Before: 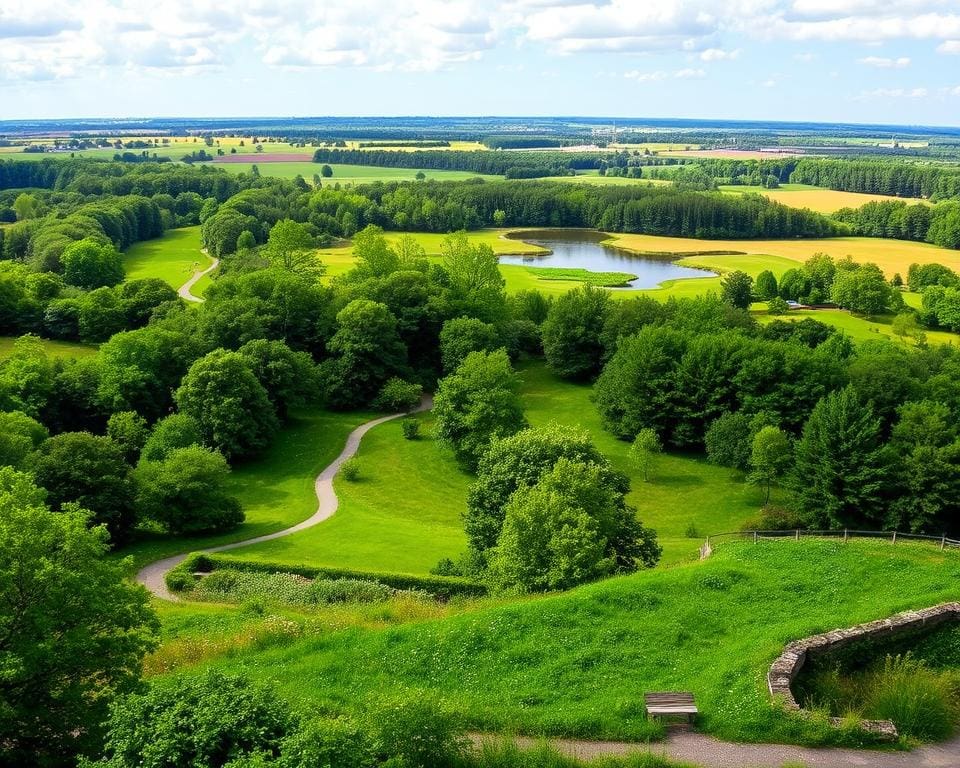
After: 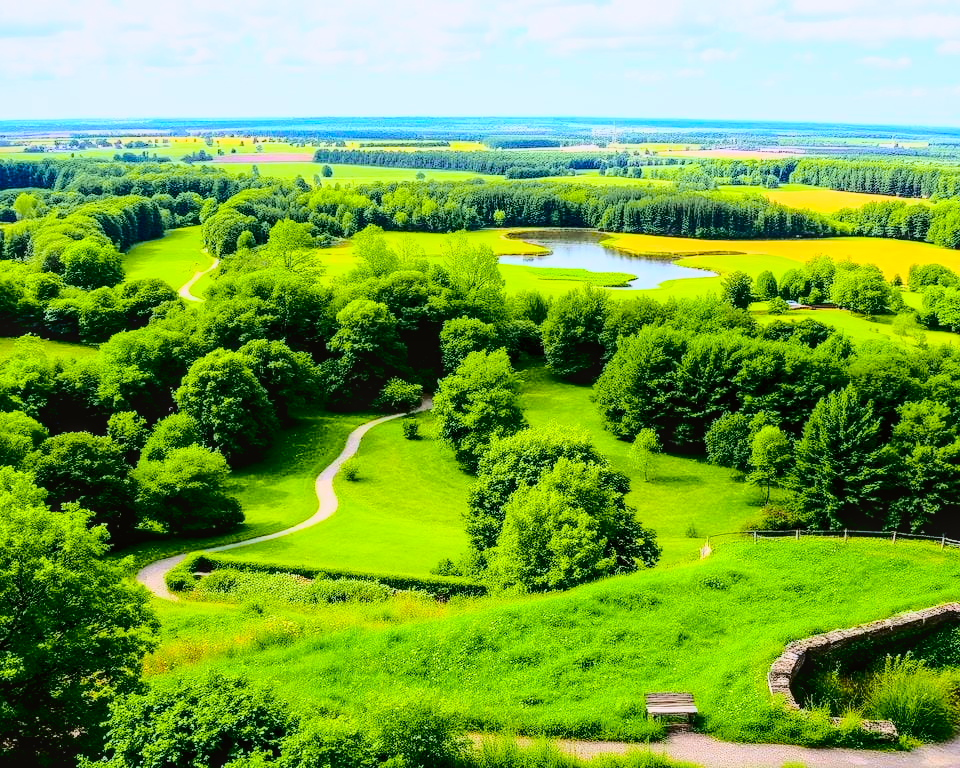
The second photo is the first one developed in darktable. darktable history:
white balance: red 0.984, blue 1.059
tone equalizer: on, module defaults
base curve: curves: ch0 [(0, 0) (0.028, 0.03) (0.121, 0.232) (0.46, 0.748) (0.859, 0.968) (1, 1)]
tone curve: curves: ch0 [(0, 0.011) (0.104, 0.085) (0.236, 0.234) (0.398, 0.507) (0.498, 0.621) (0.65, 0.757) (0.835, 0.883) (1, 0.961)]; ch1 [(0, 0) (0.353, 0.344) (0.43, 0.401) (0.479, 0.476) (0.502, 0.502) (0.54, 0.542) (0.602, 0.613) (0.638, 0.668) (0.693, 0.727) (1, 1)]; ch2 [(0, 0) (0.34, 0.314) (0.434, 0.43) (0.5, 0.506) (0.521, 0.54) (0.54, 0.56) (0.595, 0.613) (0.644, 0.729) (1, 1)], color space Lab, independent channels, preserve colors none
local contrast: on, module defaults
exposure: black level correction 0.005, exposure 0.014 EV, compensate highlight preservation false
